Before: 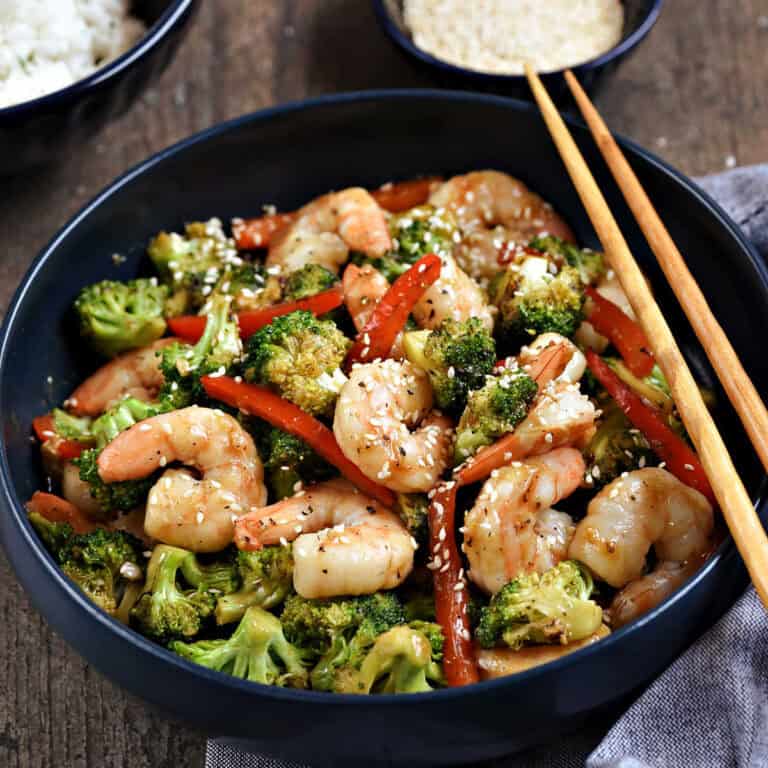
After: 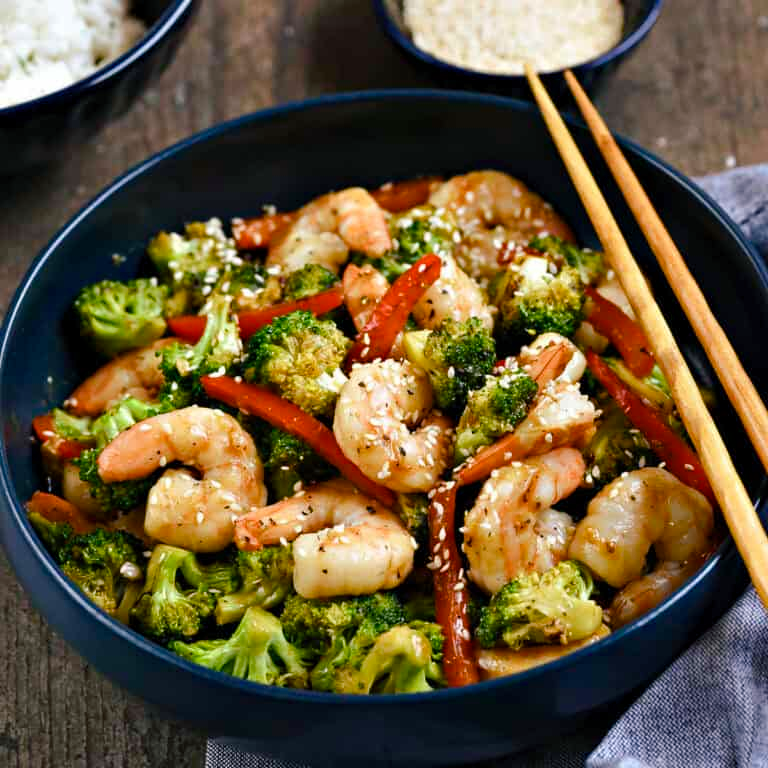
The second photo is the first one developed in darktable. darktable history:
color balance rgb: shadows lift › luminance -7.953%, shadows lift › chroma 2.332%, shadows lift › hue 166.45°, perceptual saturation grading › global saturation 20%, perceptual saturation grading › highlights -25.379%, perceptual saturation grading › shadows 23.951%, global vibrance 25.583%
